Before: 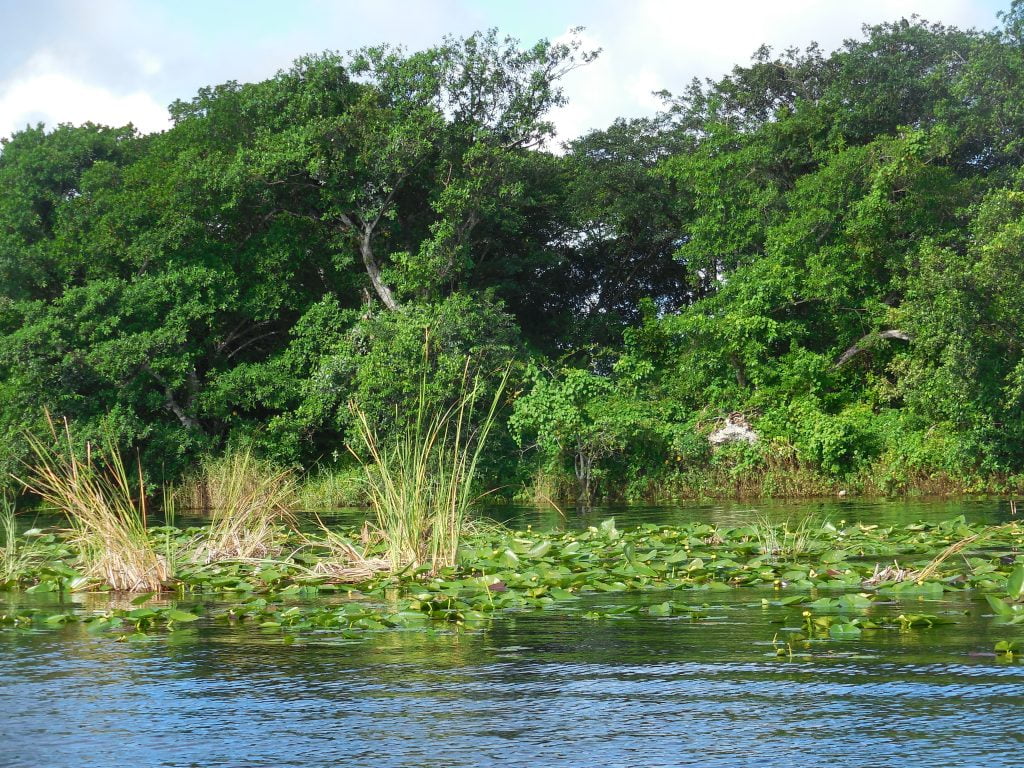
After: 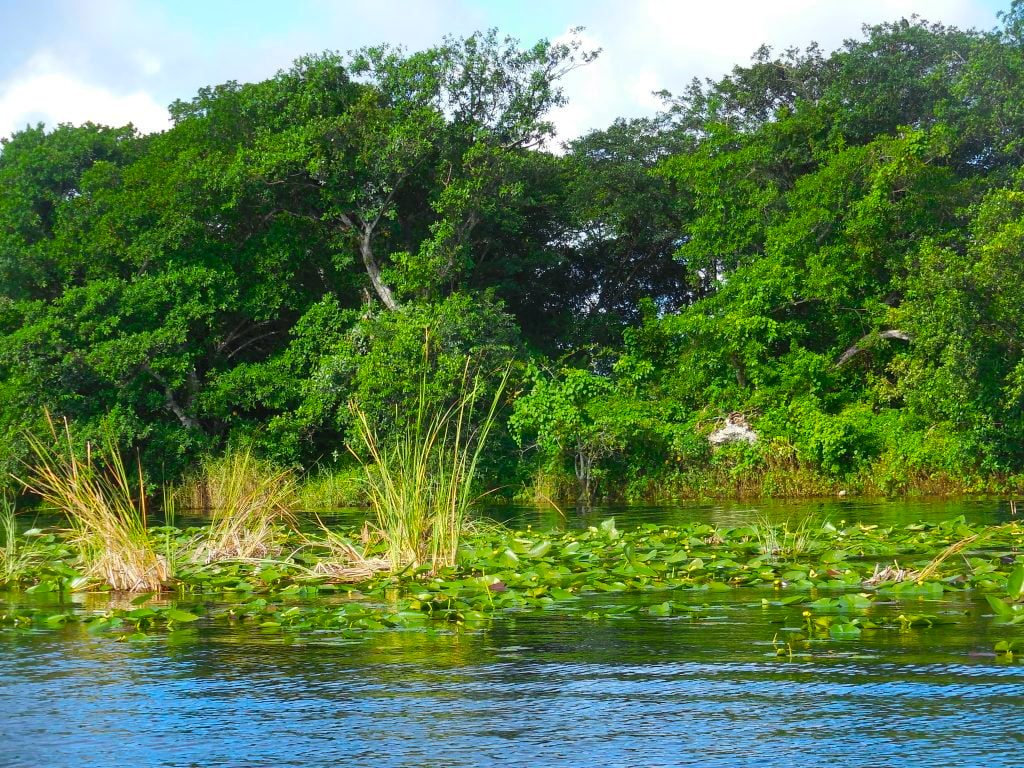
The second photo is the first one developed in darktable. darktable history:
color balance rgb: linear chroma grading › shadows -7.709%, linear chroma grading › global chroma 9.77%, perceptual saturation grading › global saturation 25.133%, global vibrance 20%
